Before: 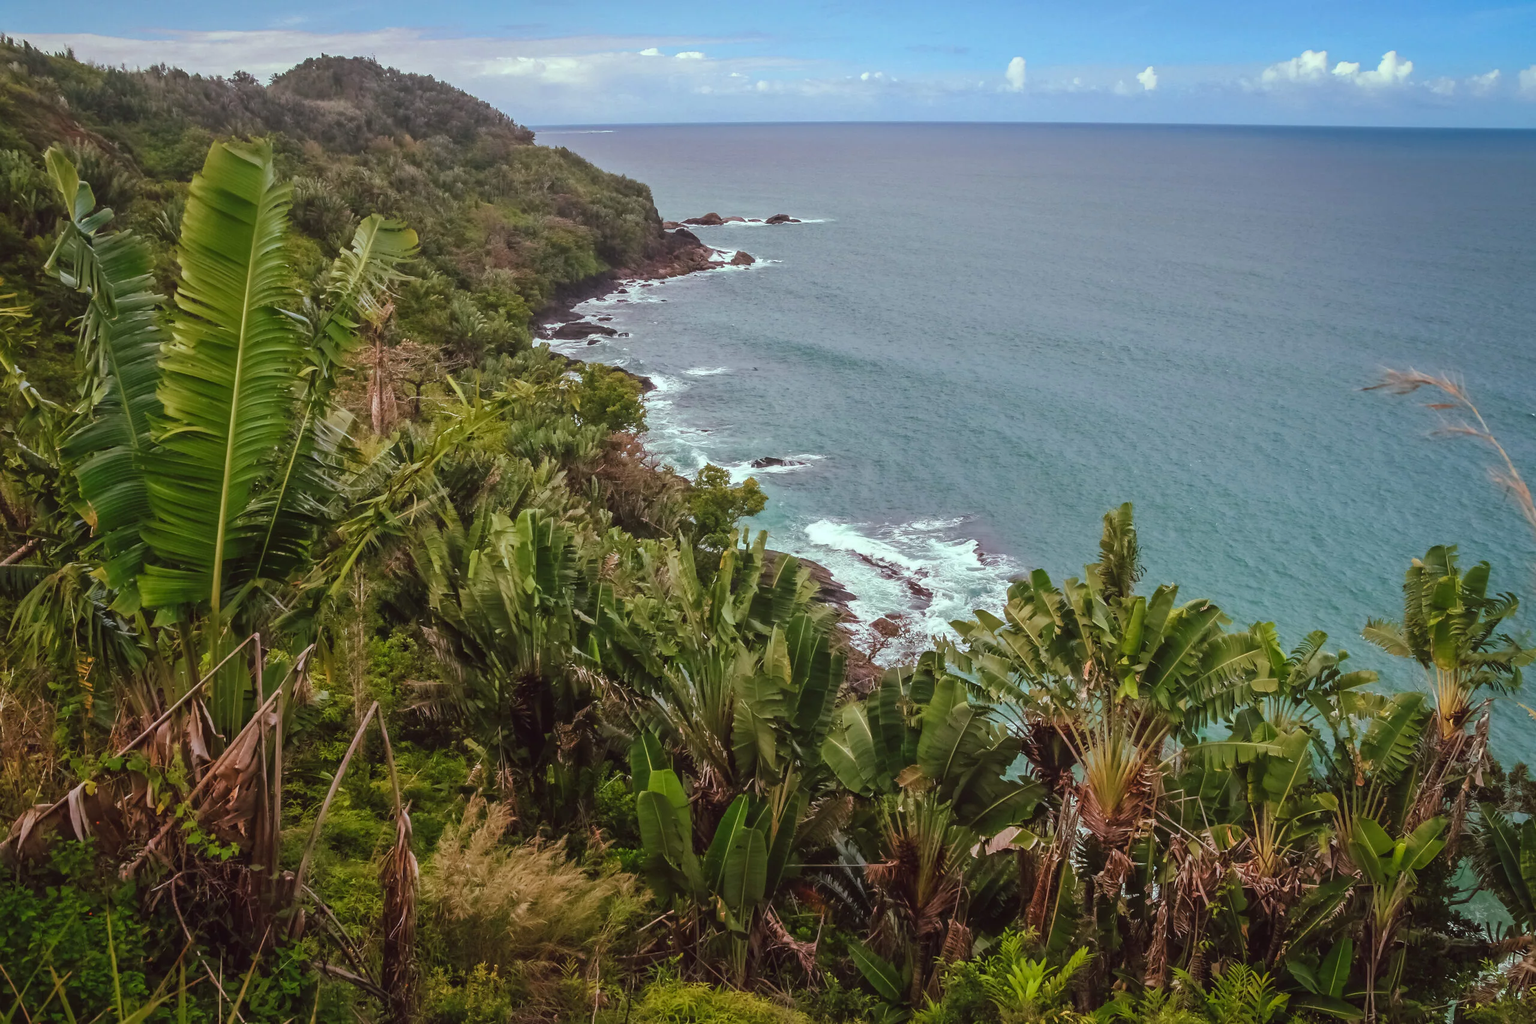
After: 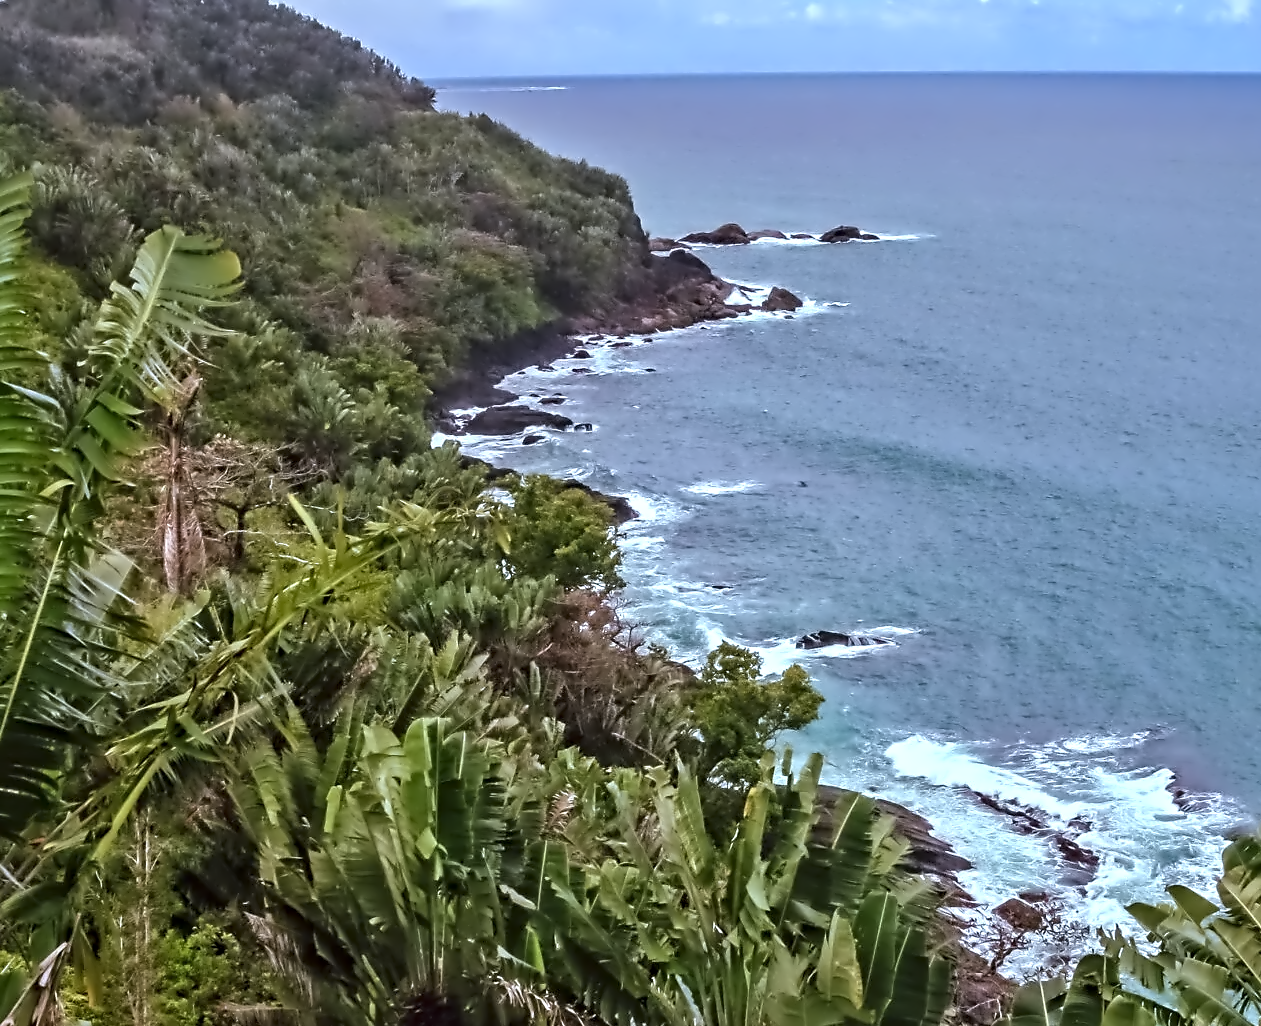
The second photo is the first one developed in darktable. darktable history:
crop: left 17.835%, top 7.675%, right 32.881%, bottom 32.213%
contrast equalizer: octaves 7, y [[0.5, 0.542, 0.583, 0.625, 0.667, 0.708], [0.5 ×6], [0.5 ×6], [0, 0.033, 0.067, 0.1, 0.133, 0.167], [0, 0.05, 0.1, 0.15, 0.2, 0.25]]
white balance: red 0.948, green 1.02, blue 1.176
